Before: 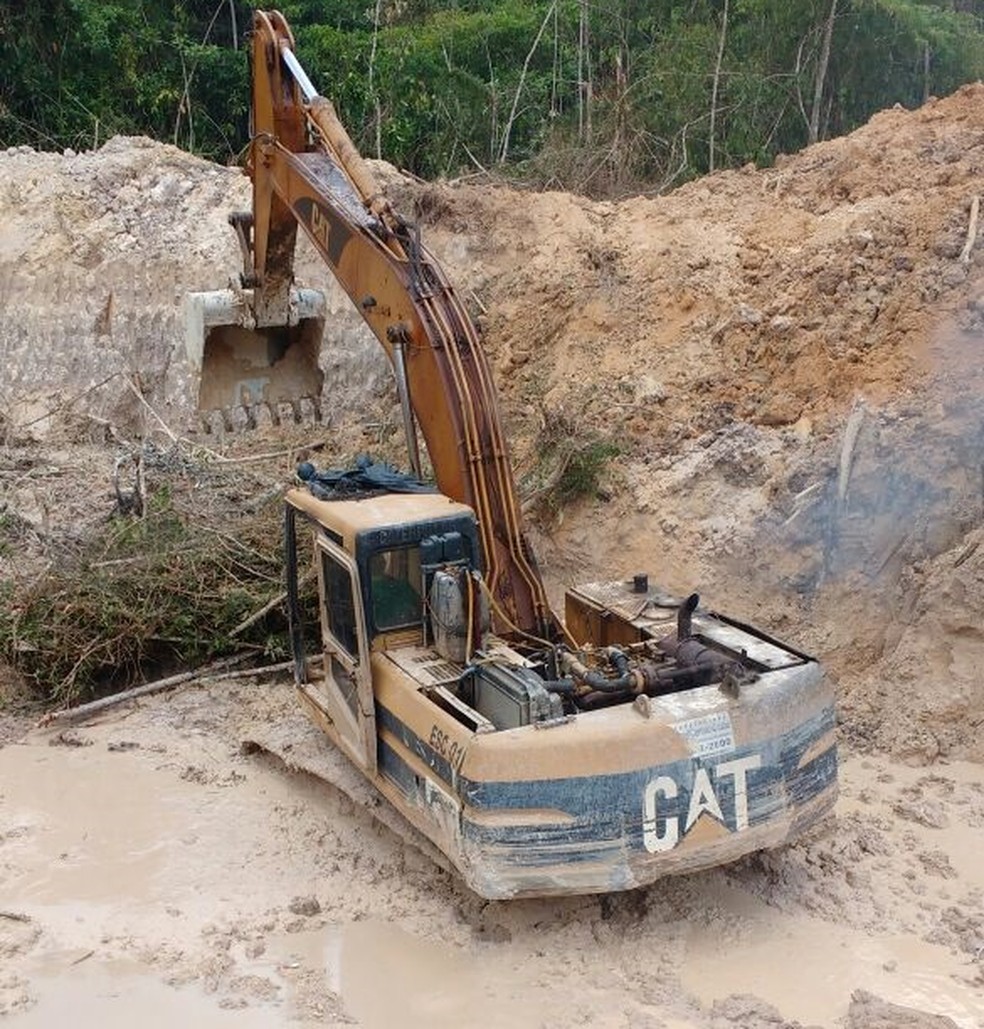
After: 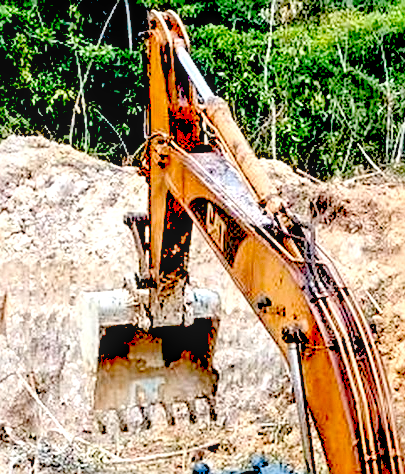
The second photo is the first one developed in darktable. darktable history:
contrast equalizer: y [[0.536, 0.565, 0.581, 0.516, 0.52, 0.491], [0.5 ×6], [0.5 ×6], [0 ×6], [0 ×6]]
local contrast: highlights 61%, detail 143%, midtone range 0.431
crop and rotate: left 10.846%, top 0.06%, right 47.985%, bottom 53.819%
contrast brightness saturation: contrast 0.145, brightness 0.211
levels: levels [0, 0.397, 0.955]
sharpen: on, module defaults
exposure: black level correction 0.038, exposure 0.5 EV, compensate highlight preservation false
